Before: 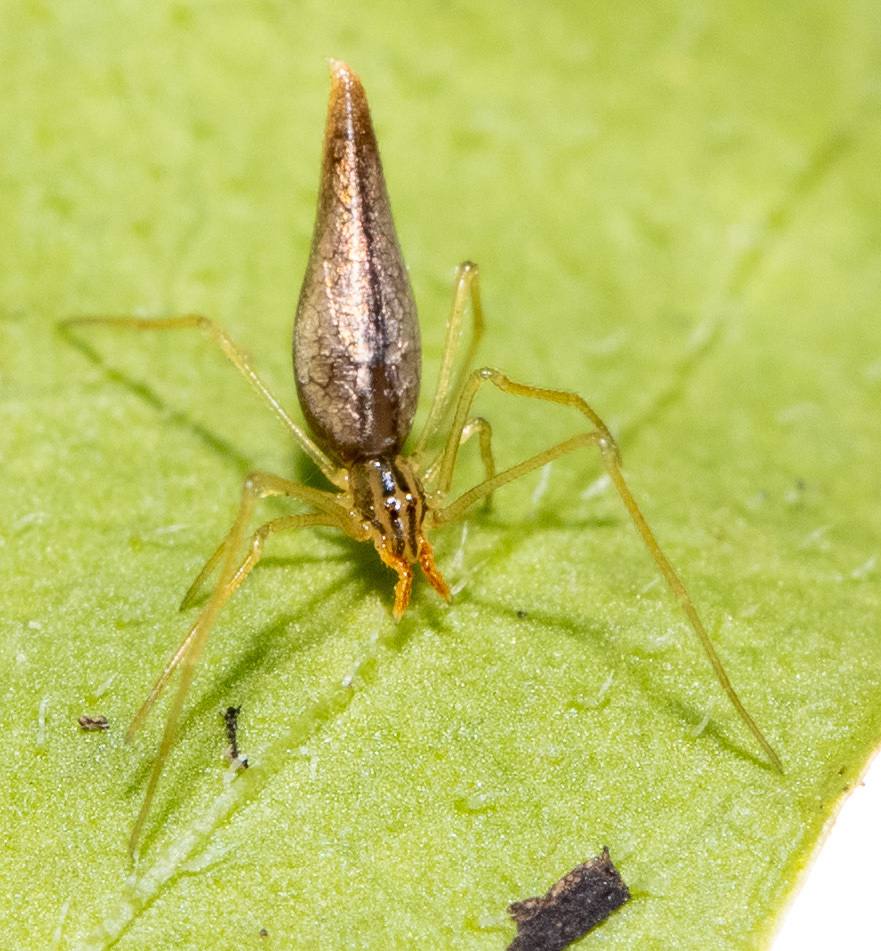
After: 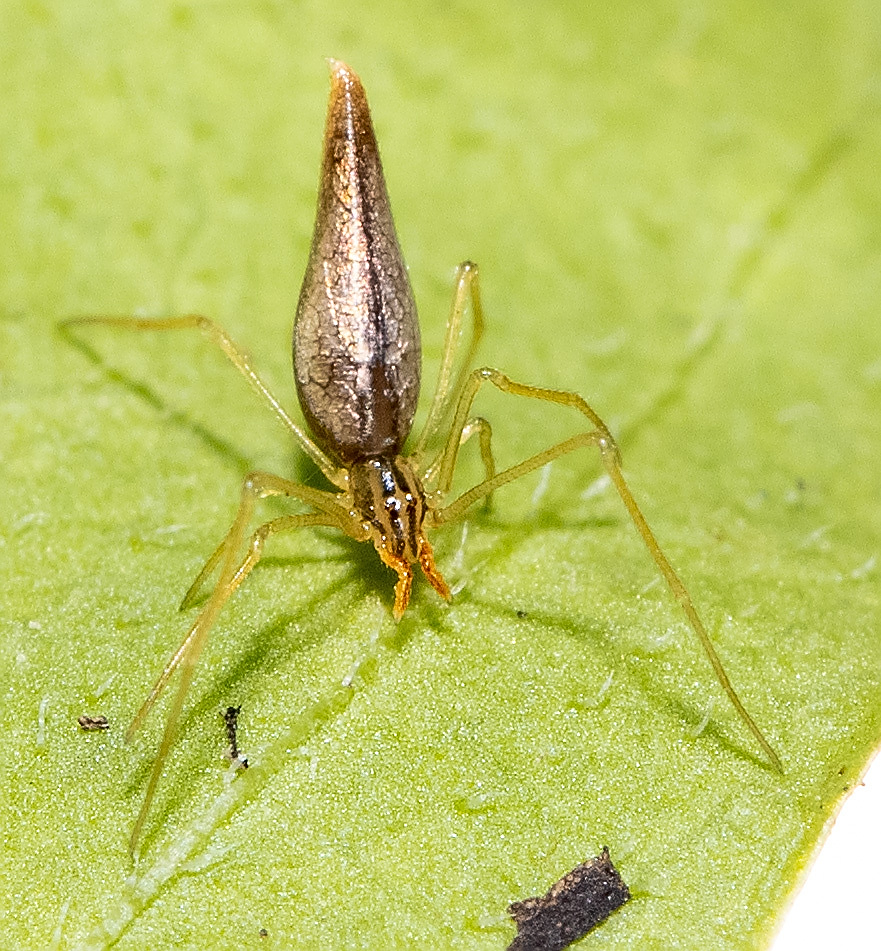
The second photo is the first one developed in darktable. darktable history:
sharpen: radius 1.363, amount 1.263, threshold 0.709
